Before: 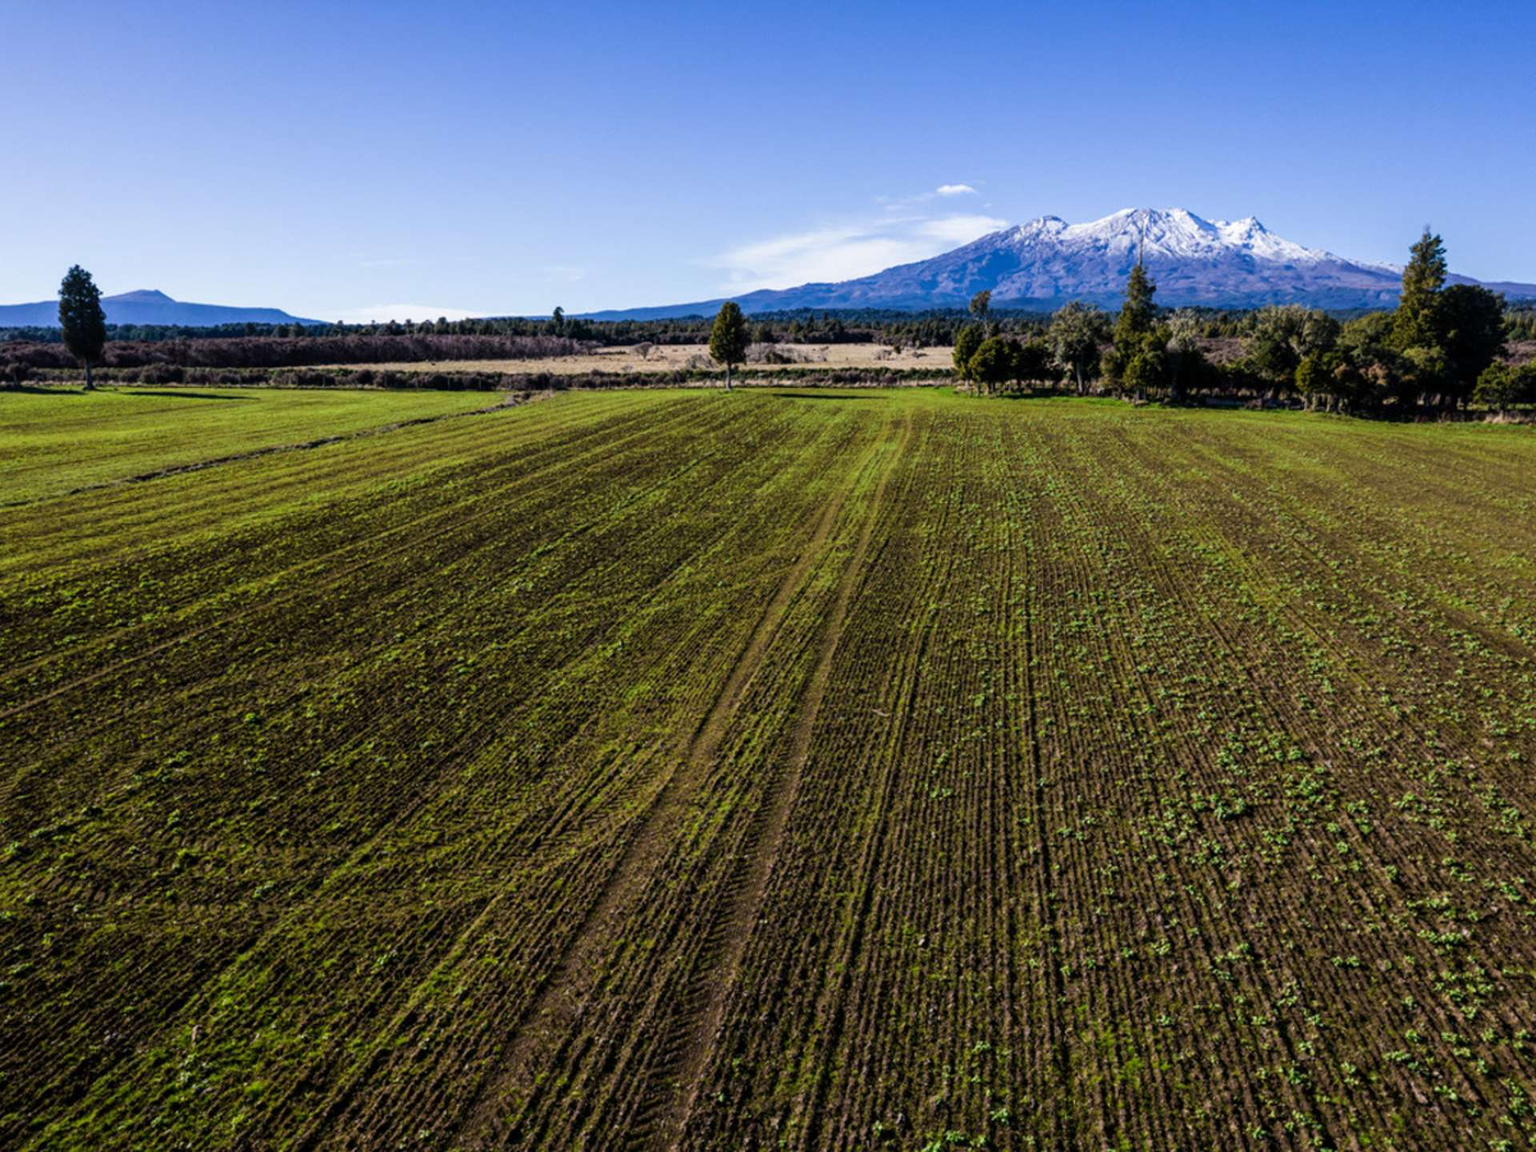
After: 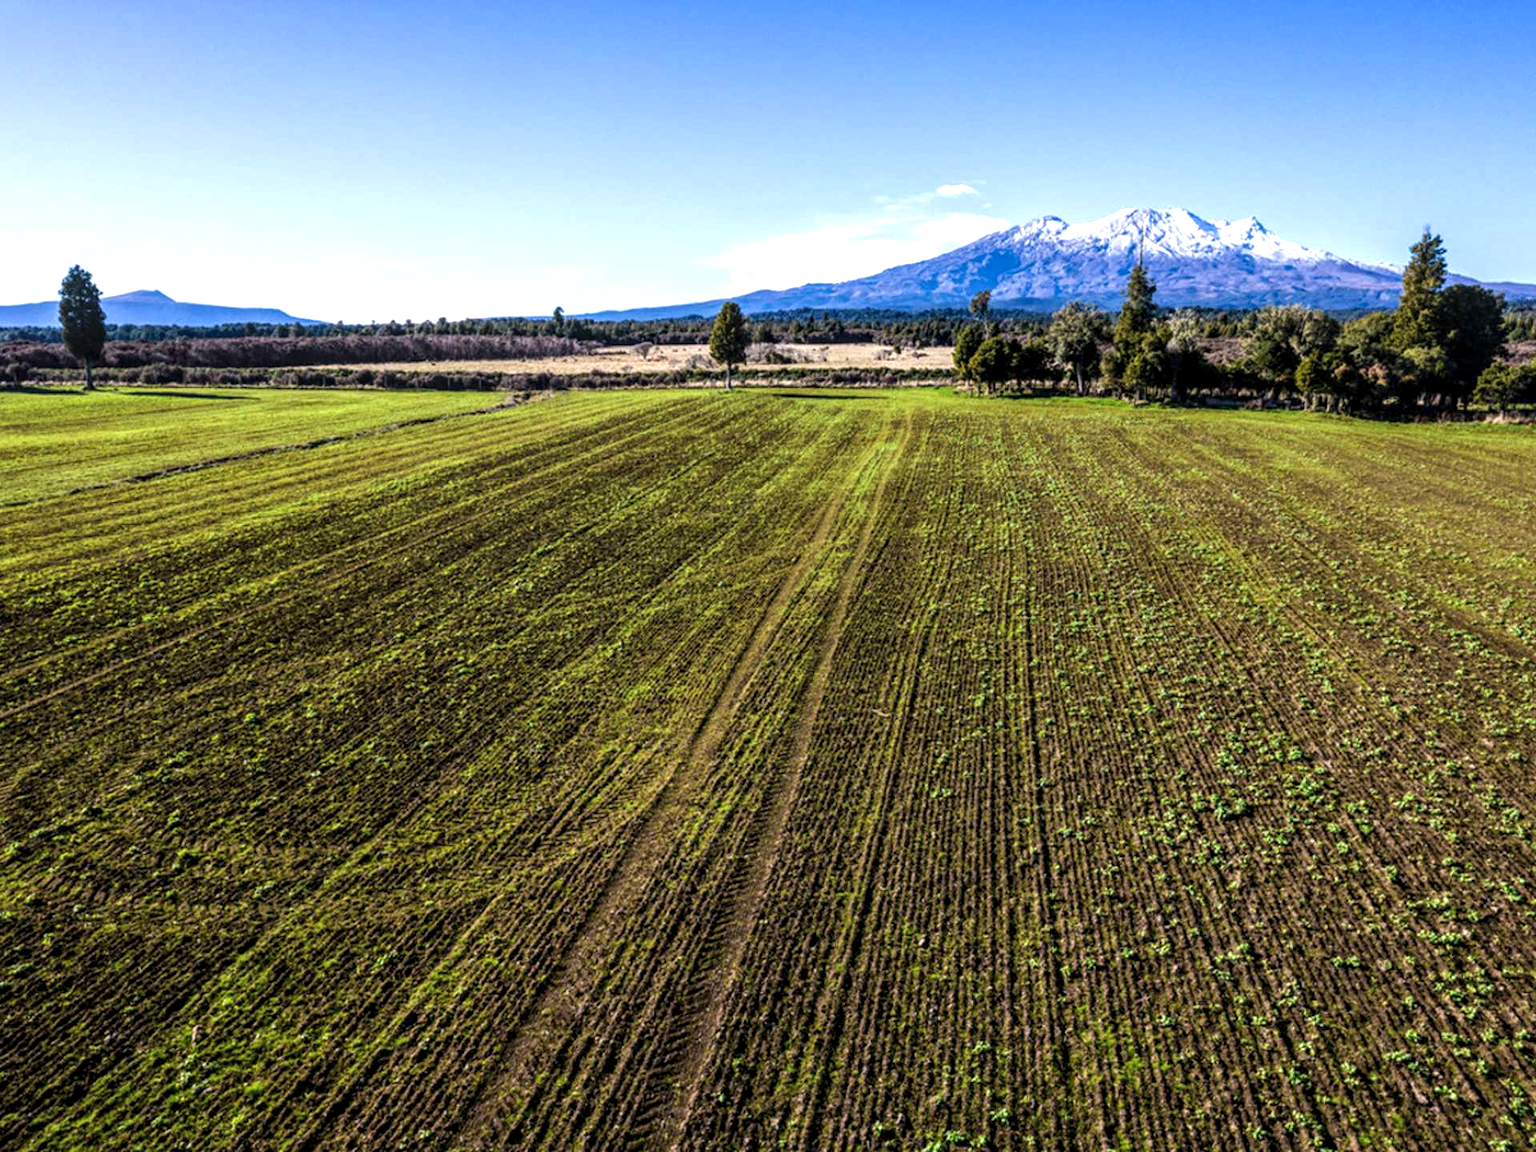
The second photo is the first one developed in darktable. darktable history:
local contrast: detail 130%
exposure: black level correction 0, exposure 0.69 EV, compensate highlight preservation false
